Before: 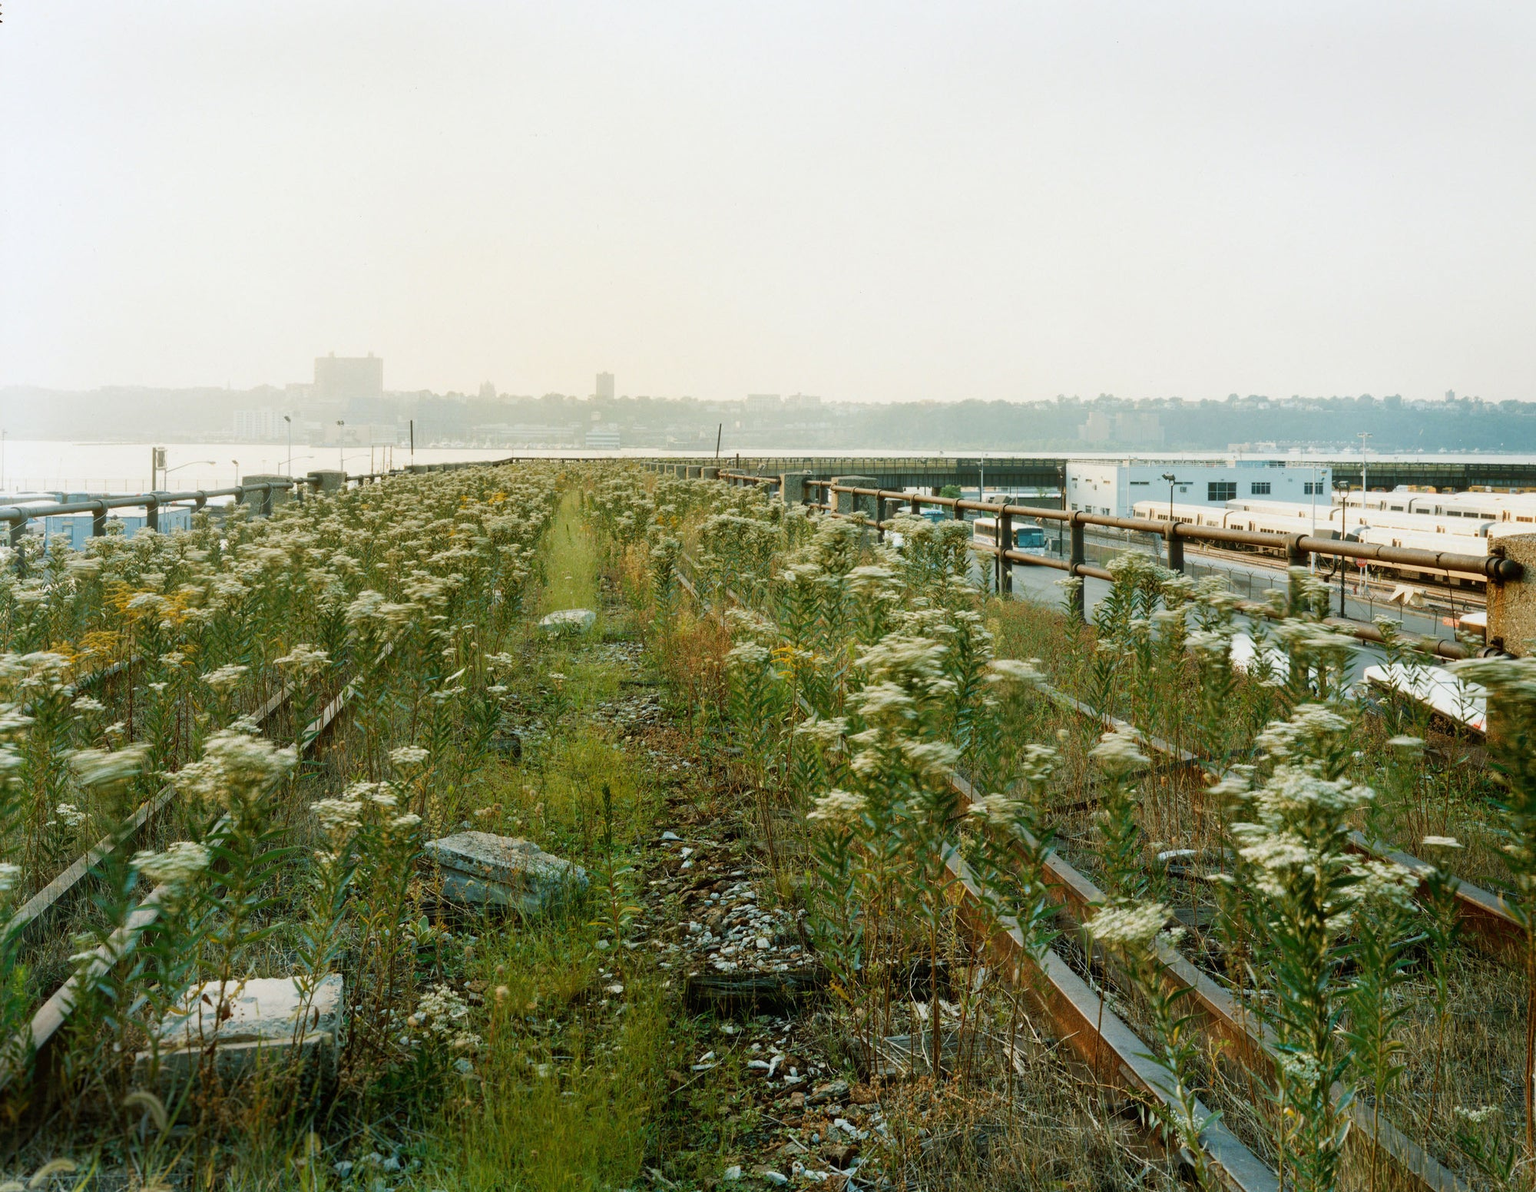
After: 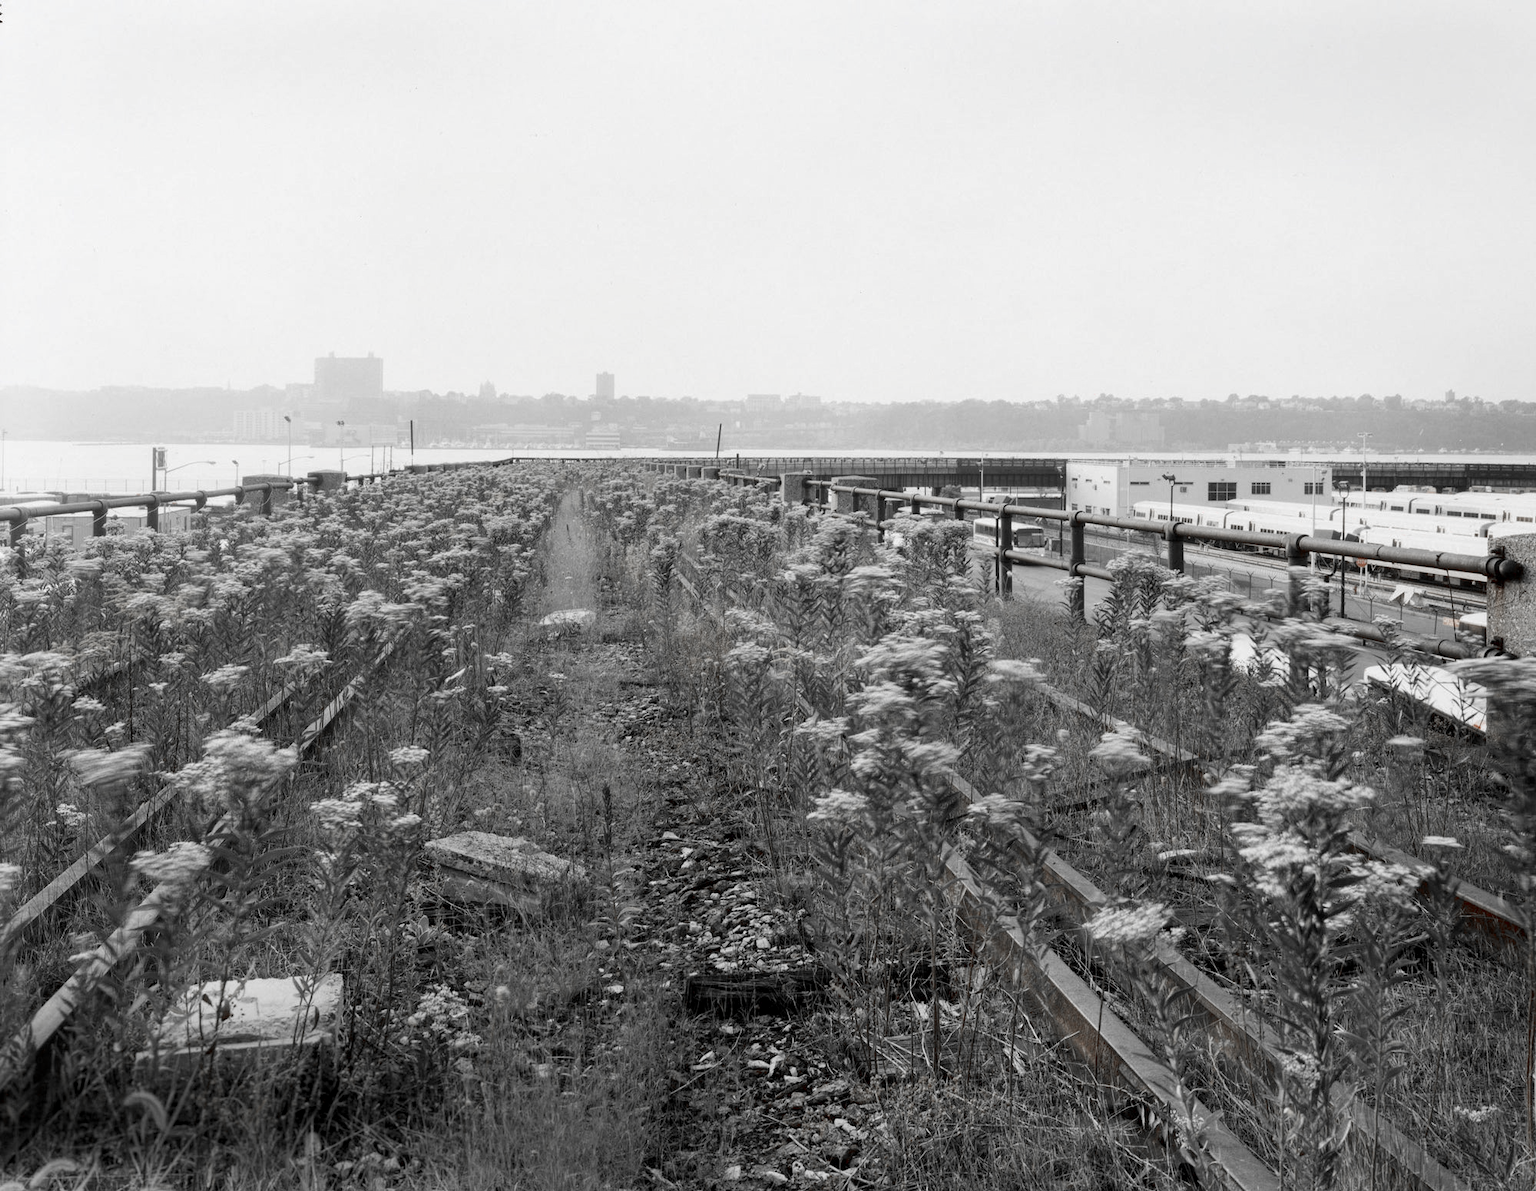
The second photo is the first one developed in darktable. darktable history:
local contrast: highlights 100%, shadows 100%, detail 120%, midtone range 0.2
color zones: curves: ch0 [(0, 0.278) (0.143, 0.5) (0.286, 0.5) (0.429, 0.5) (0.571, 0.5) (0.714, 0.5) (0.857, 0.5) (1, 0.5)]; ch1 [(0, 1) (0.143, 0.165) (0.286, 0) (0.429, 0) (0.571, 0) (0.714, 0) (0.857, 0.5) (1, 0.5)]; ch2 [(0, 0.508) (0.143, 0.5) (0.286, 0.5) (0.429, 0.5) (0.571, 0.5) (0.714, 0.5) (0.857, 0.5) (1, 0.5)]
